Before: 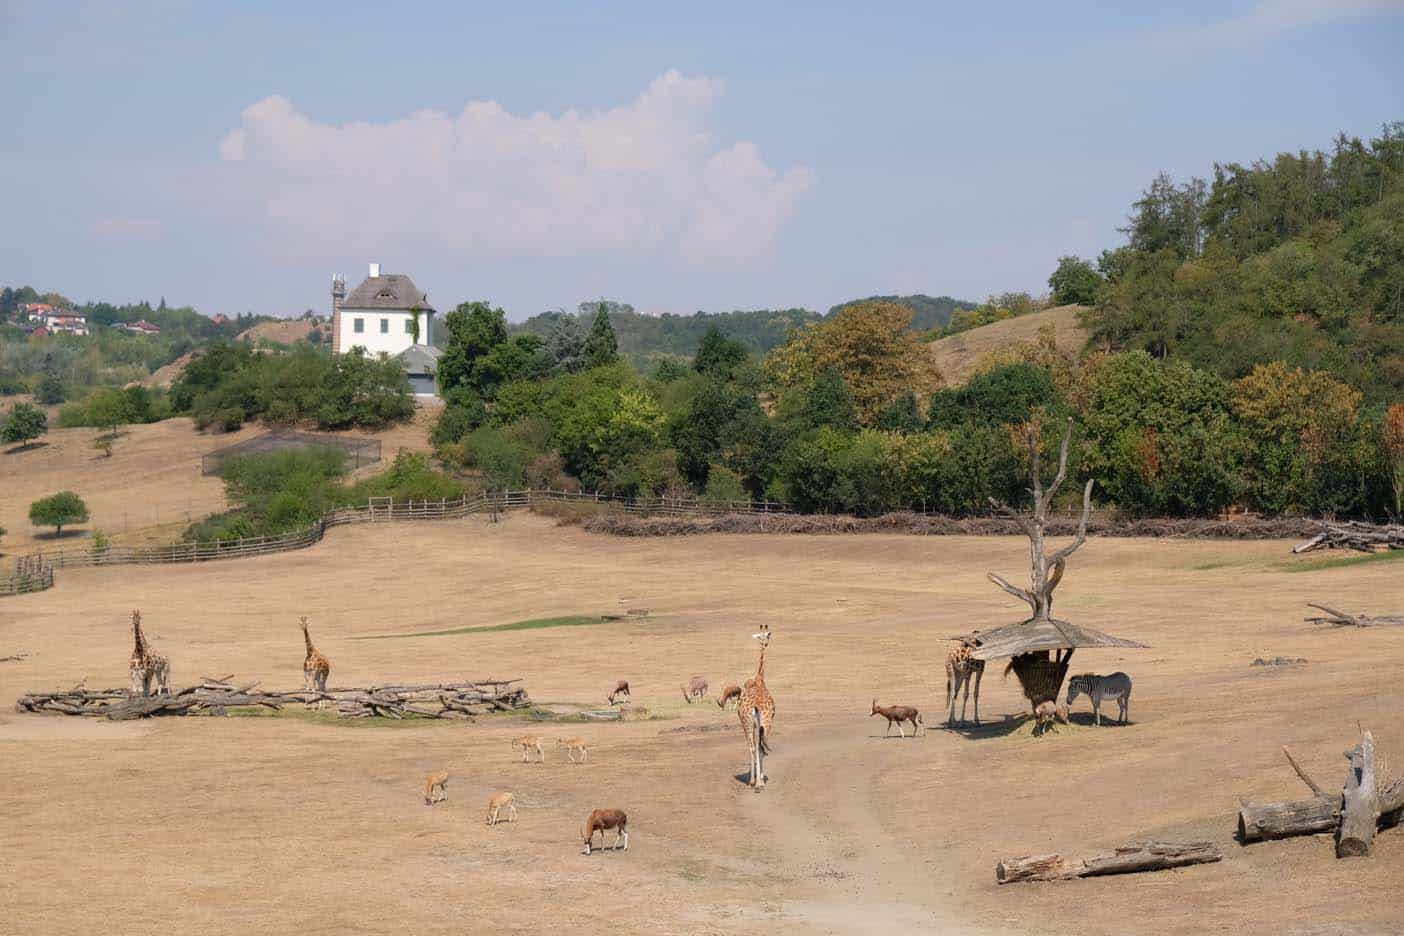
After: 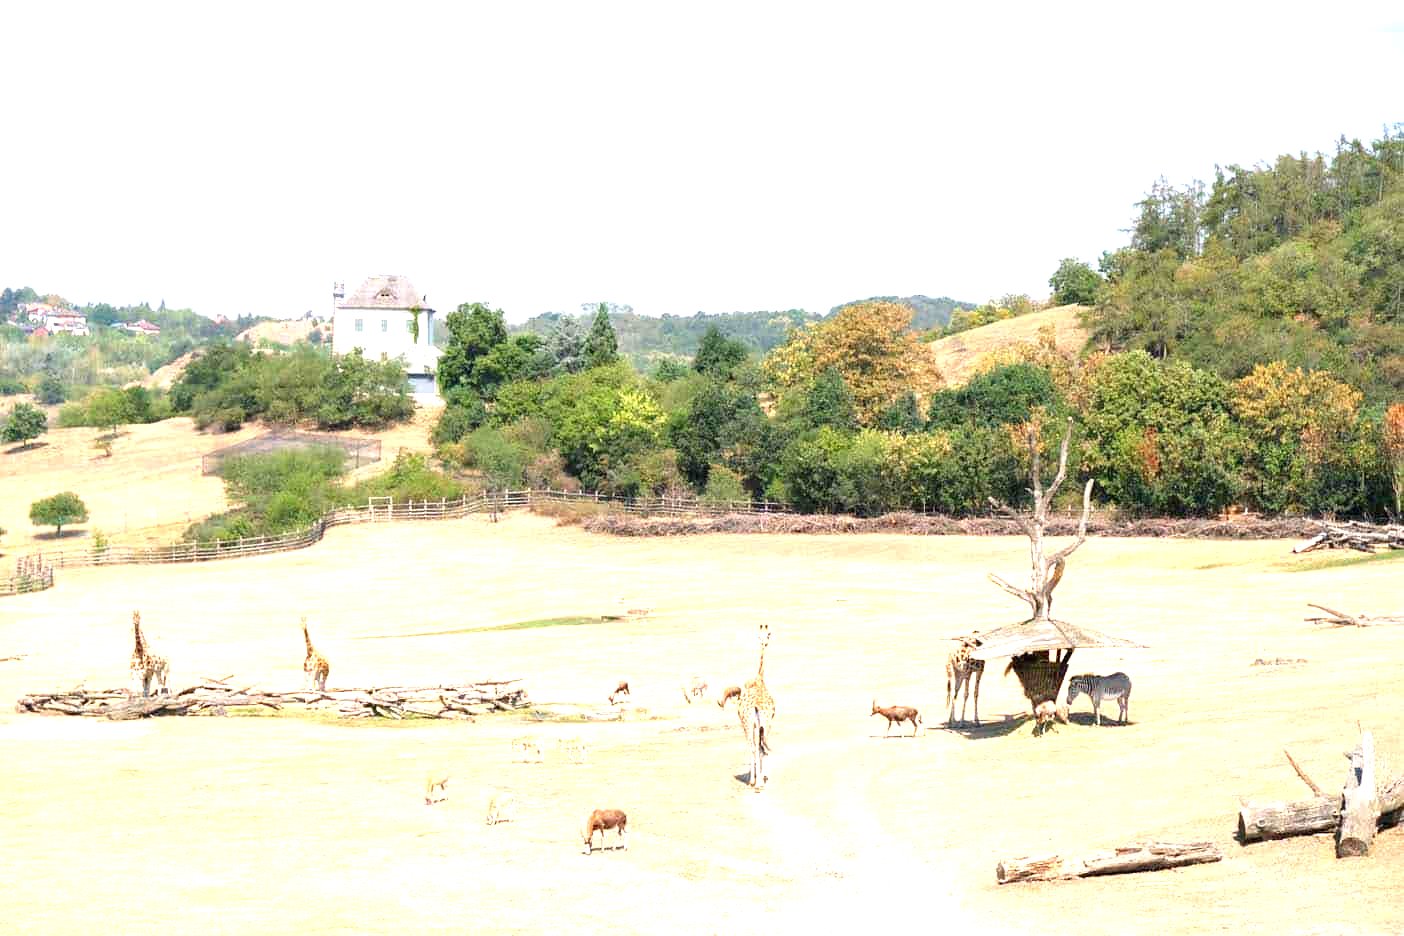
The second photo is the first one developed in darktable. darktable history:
exposure: black level correction 0.001, exposure 1.841 EV, compensate highlight preservation false
